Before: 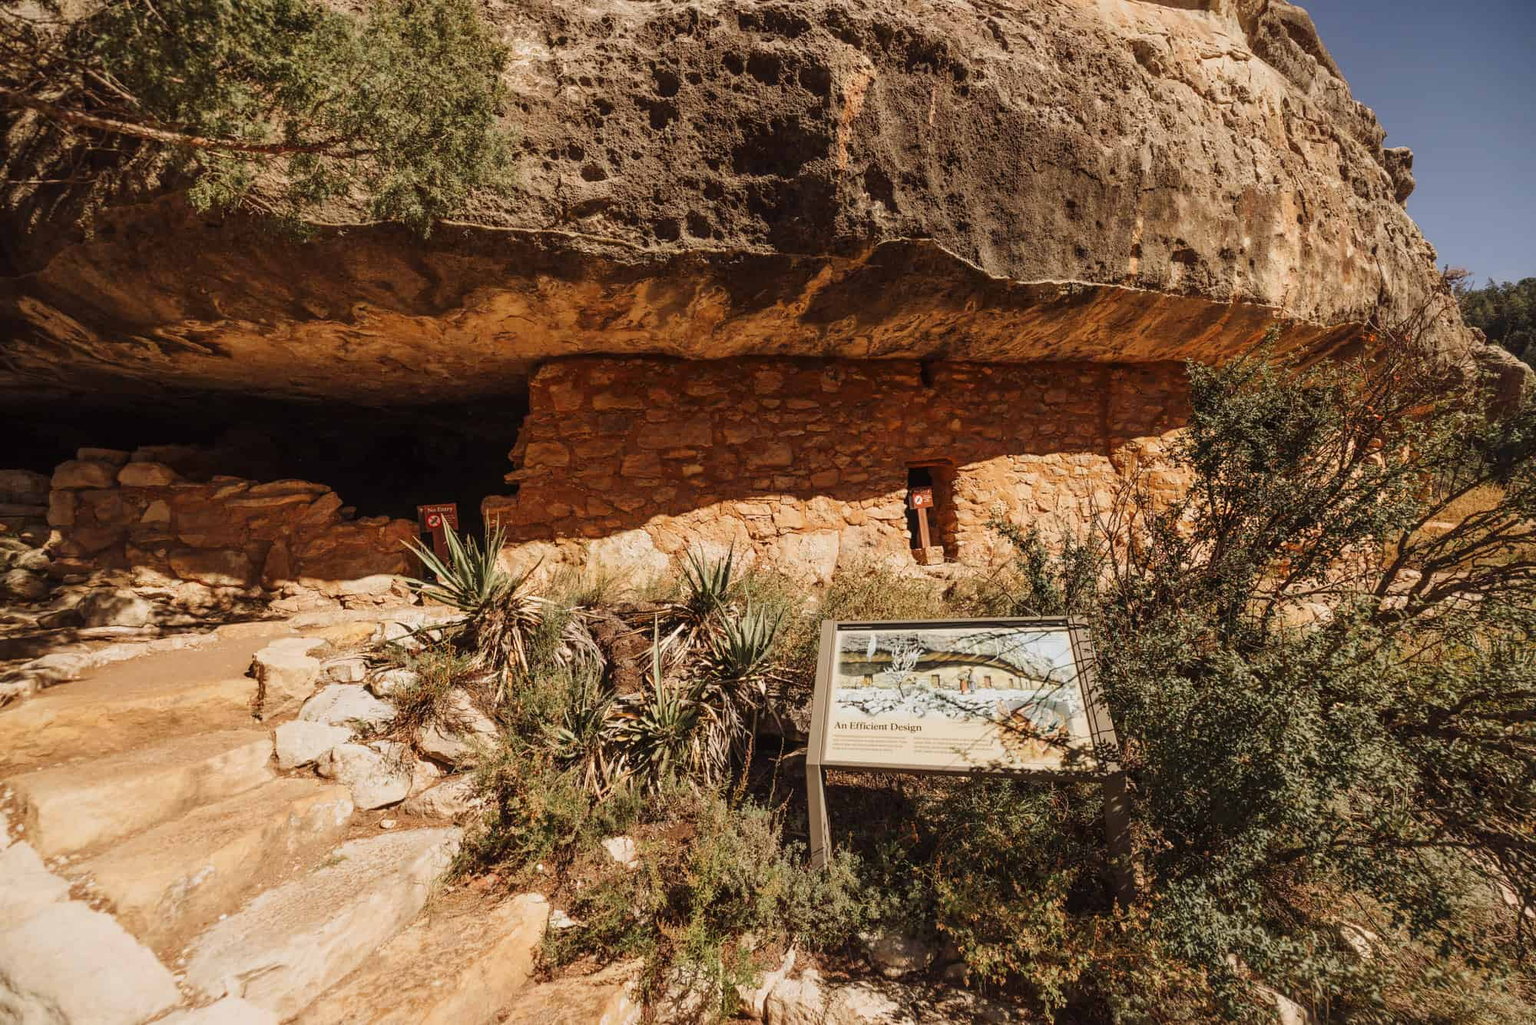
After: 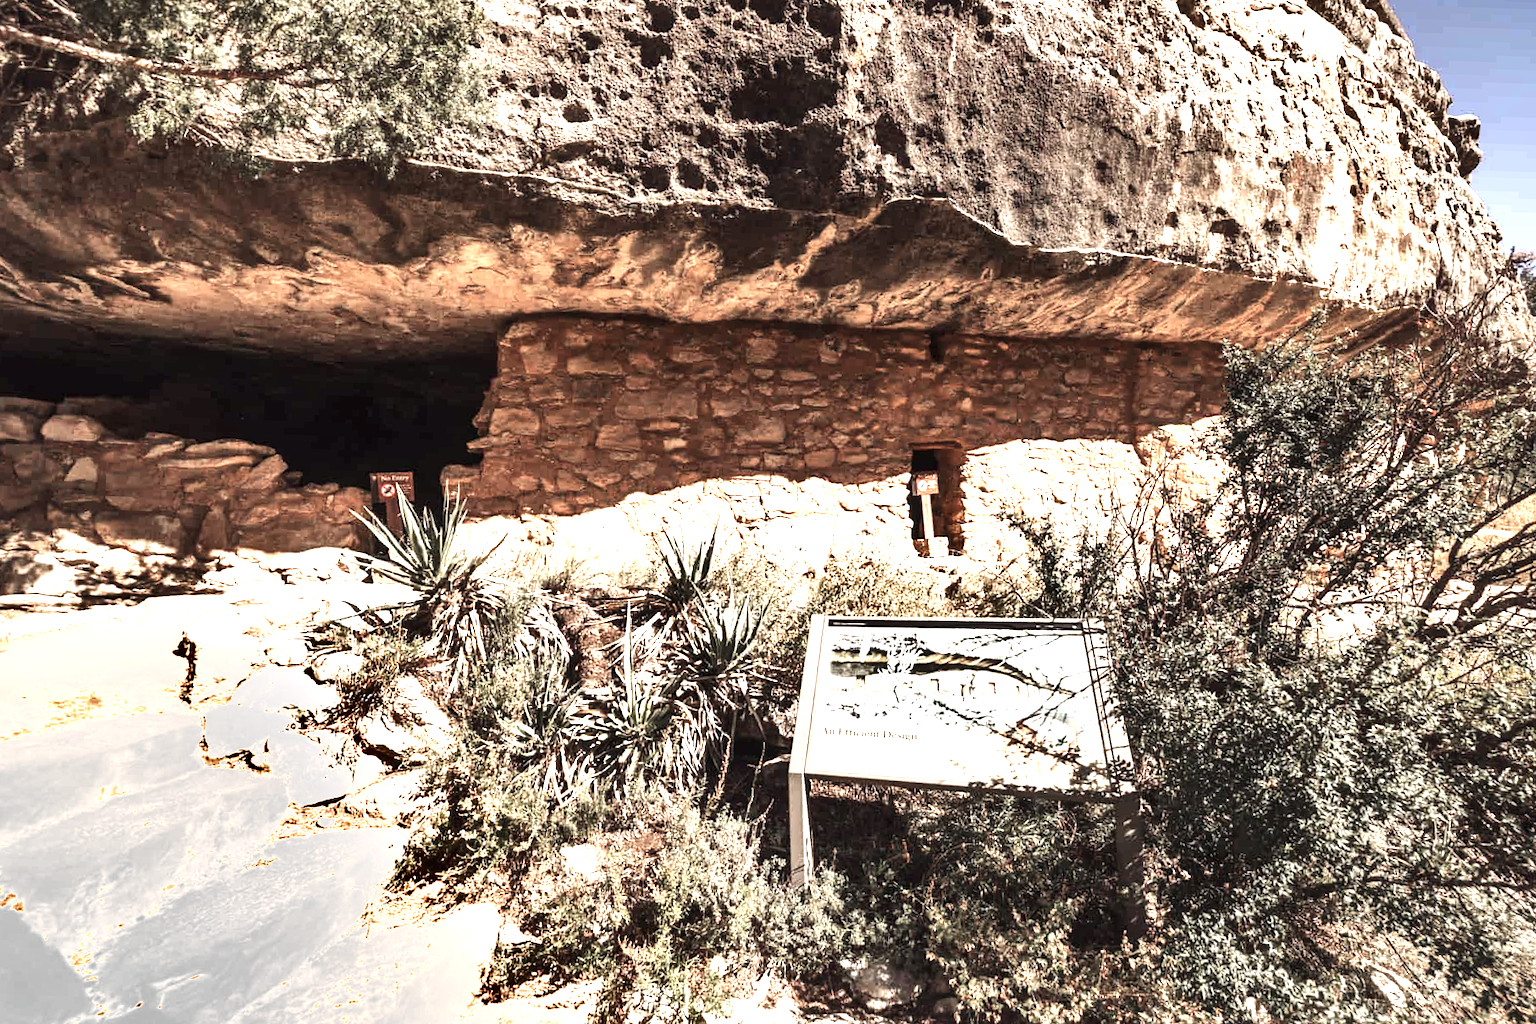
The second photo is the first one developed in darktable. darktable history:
color zones: curves: ch0 [(0, 0.559) (0.153, 0.551) (0.229, 0.5) (0.429, 0.5) (0.571, 0.5) (0.714, 0.5) (0.857, 0.5) (1, 0.559)]; ch1 [(0, 0.417) (0.112, 0.336) (0.213, 0.26) (0.429, 0.34) (0.571, 0.35) (0.683, 0.331) (0.857, 0.344) (1, 0.417)]
exposure: black level correction 0, exposure 1.1 EV, compensate highlight preservation false
crop and rotate: angle -1.96°, left 3.097%, top 4.154%, right 1.586%, bottom 0.529%
tone equalizer: -8 EV -0.75 EV, -7 EV -0.7 EV, -6 EV -0.6 EV, -5 EV -0.4 EV, -3 EV 0.4 EV, -2 EV 0.6 EV, -1 EV 0.7 EV, +0 EV 0.75 EV, edges refinement/feathering 500, mask exposure compensation -1.57 EV, preserve details no
color calibration: illuminant as shot in camera, x 0.358, y 0.373, temperature 4628.91 K
shadows and highlights: shadows color adjustment 97.66%, soften with gaussian
